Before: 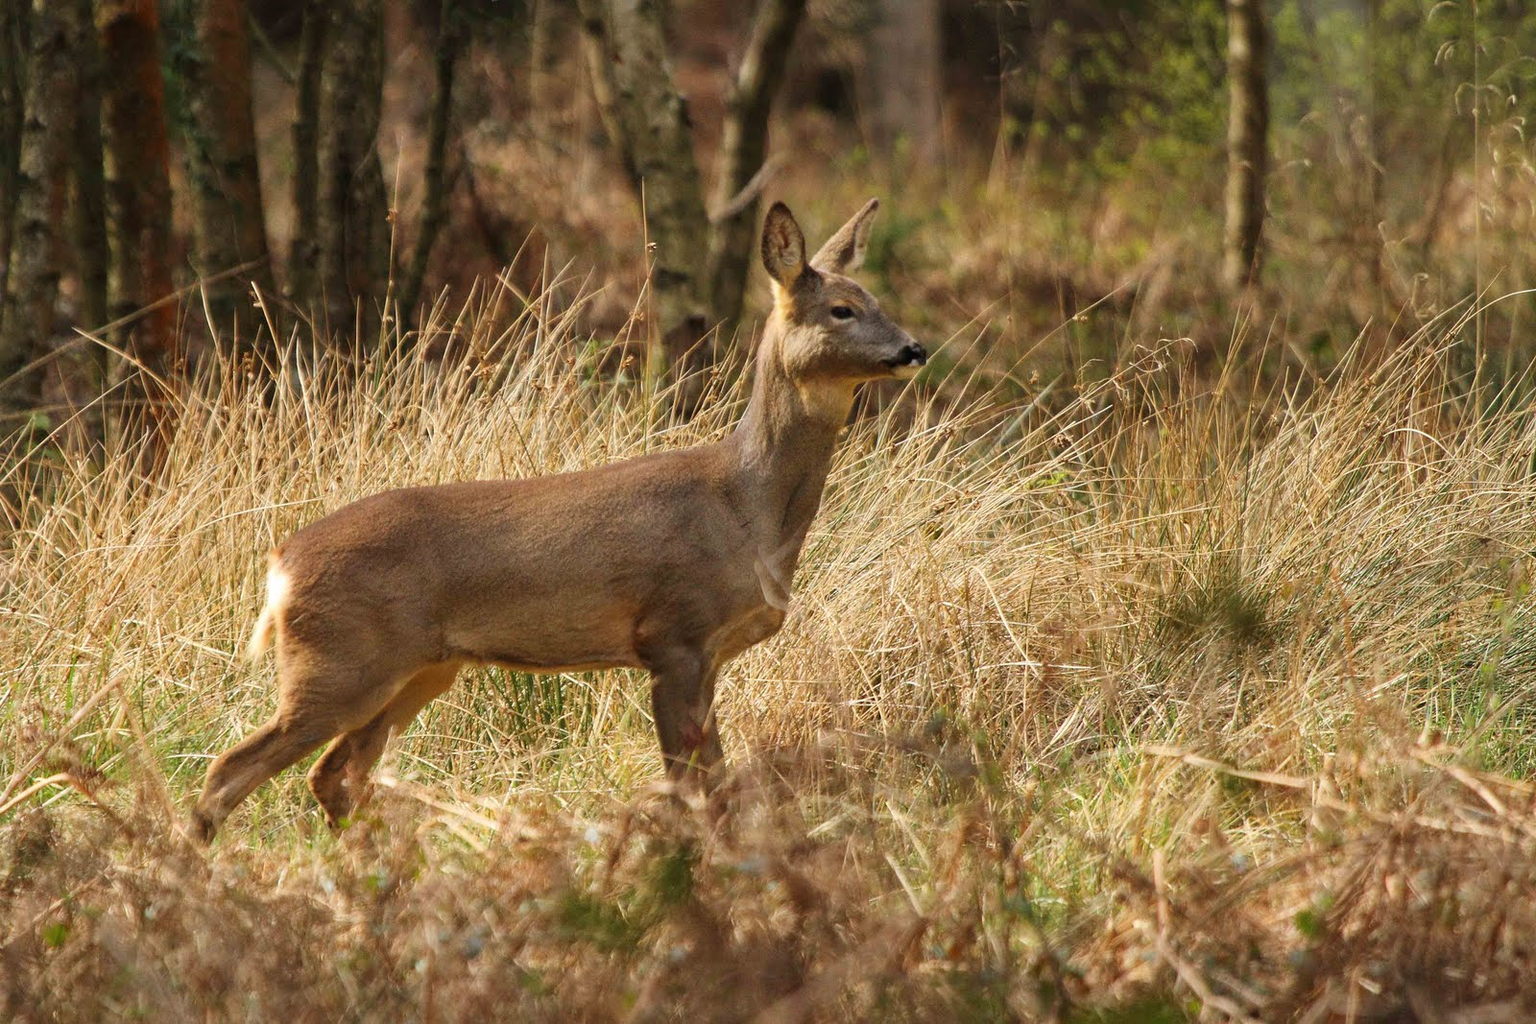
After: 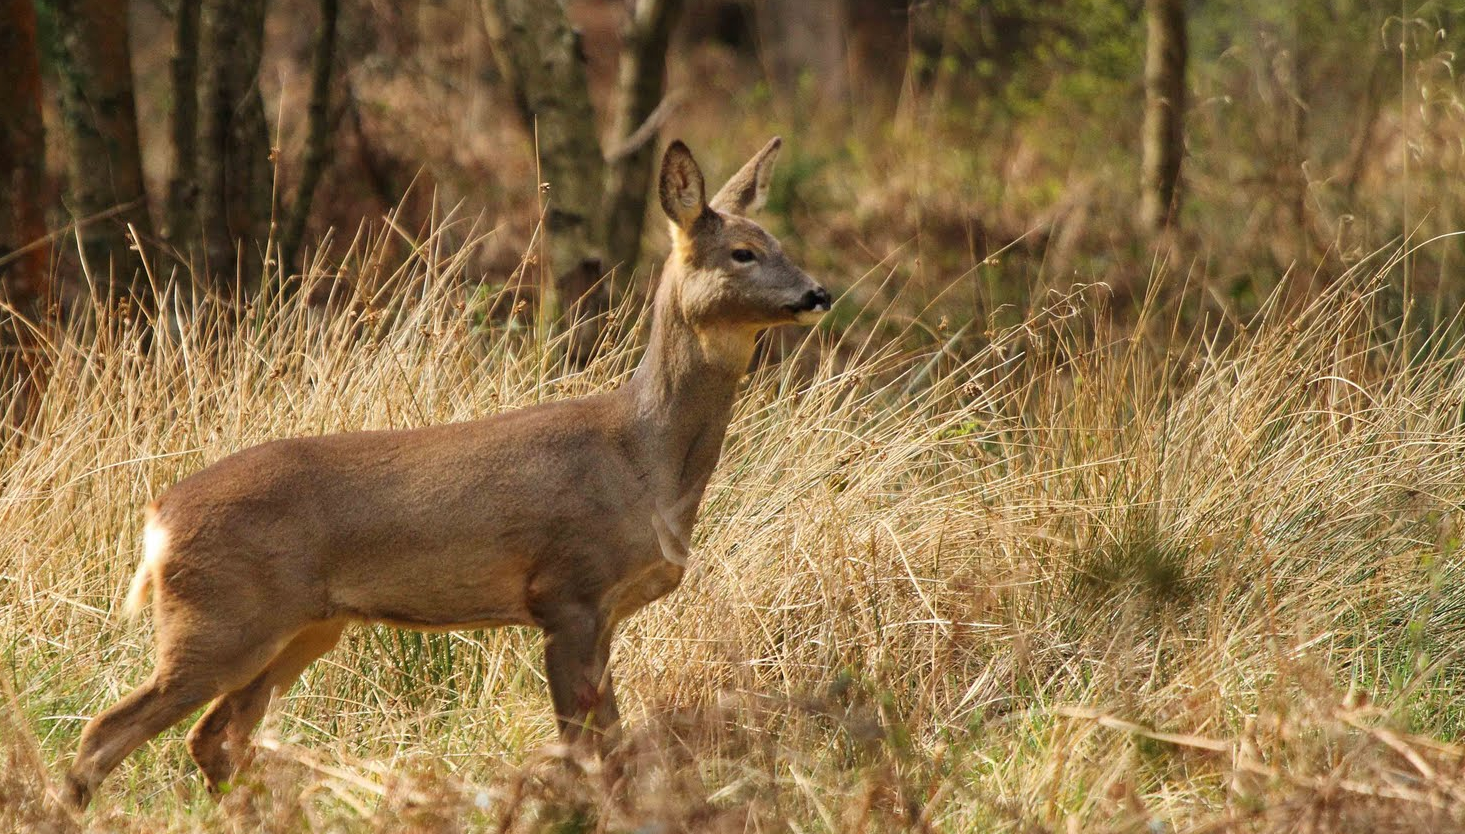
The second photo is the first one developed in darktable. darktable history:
crop: left 8.419%, top 6.587%, bottom 15.249%
